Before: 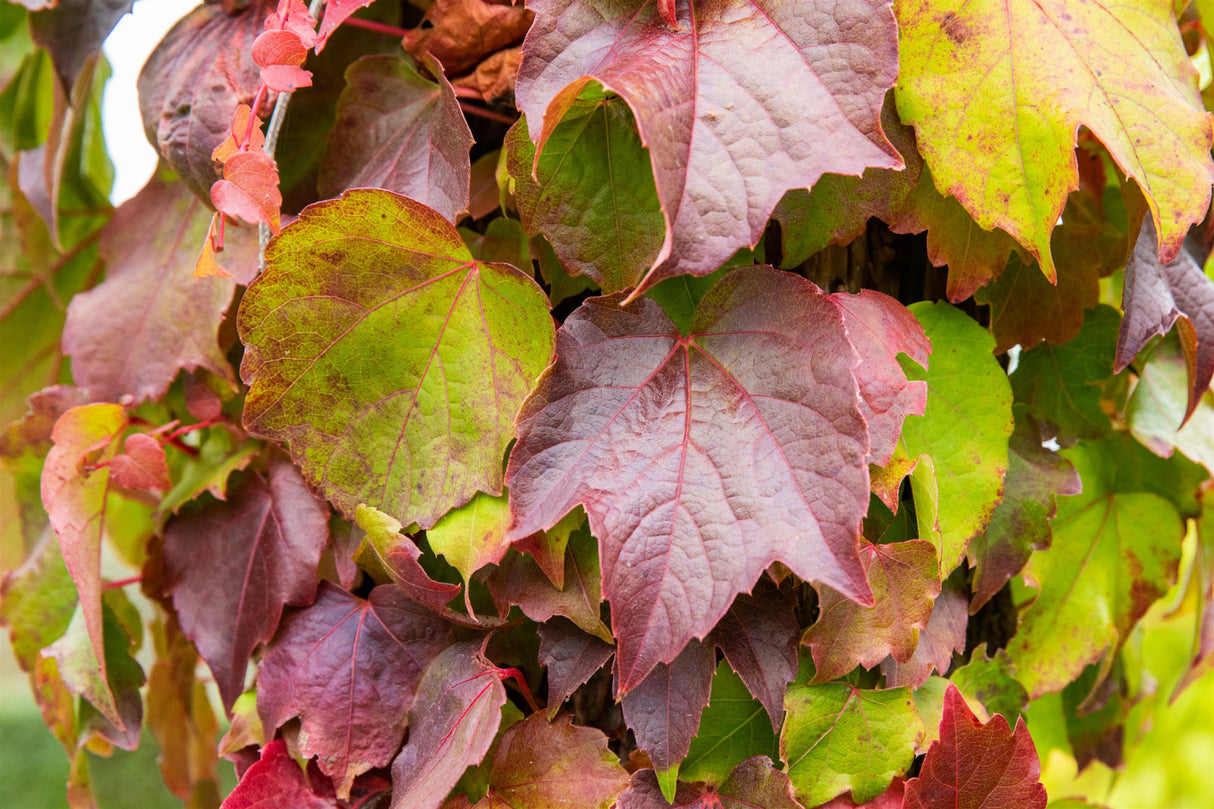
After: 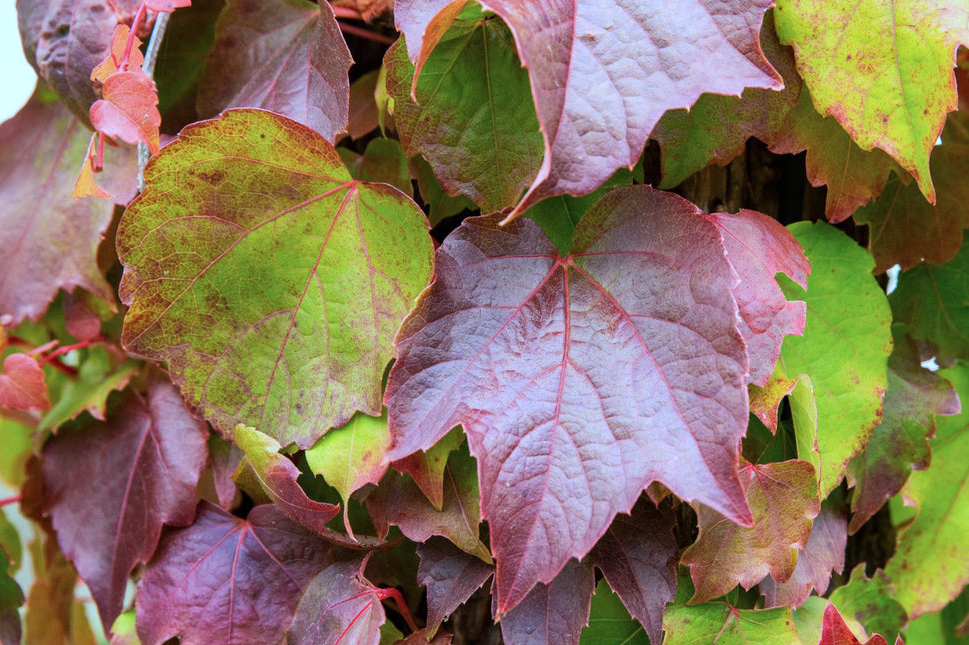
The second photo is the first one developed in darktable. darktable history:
crop and rotate: left 10.06%, top 9.999%, right 10.054%, bottom 10.209%
shadows and highlights: soften with gaussian
color calibration: illuminant custom, x 0.389, y 0.387, temperature 3840.62 K
